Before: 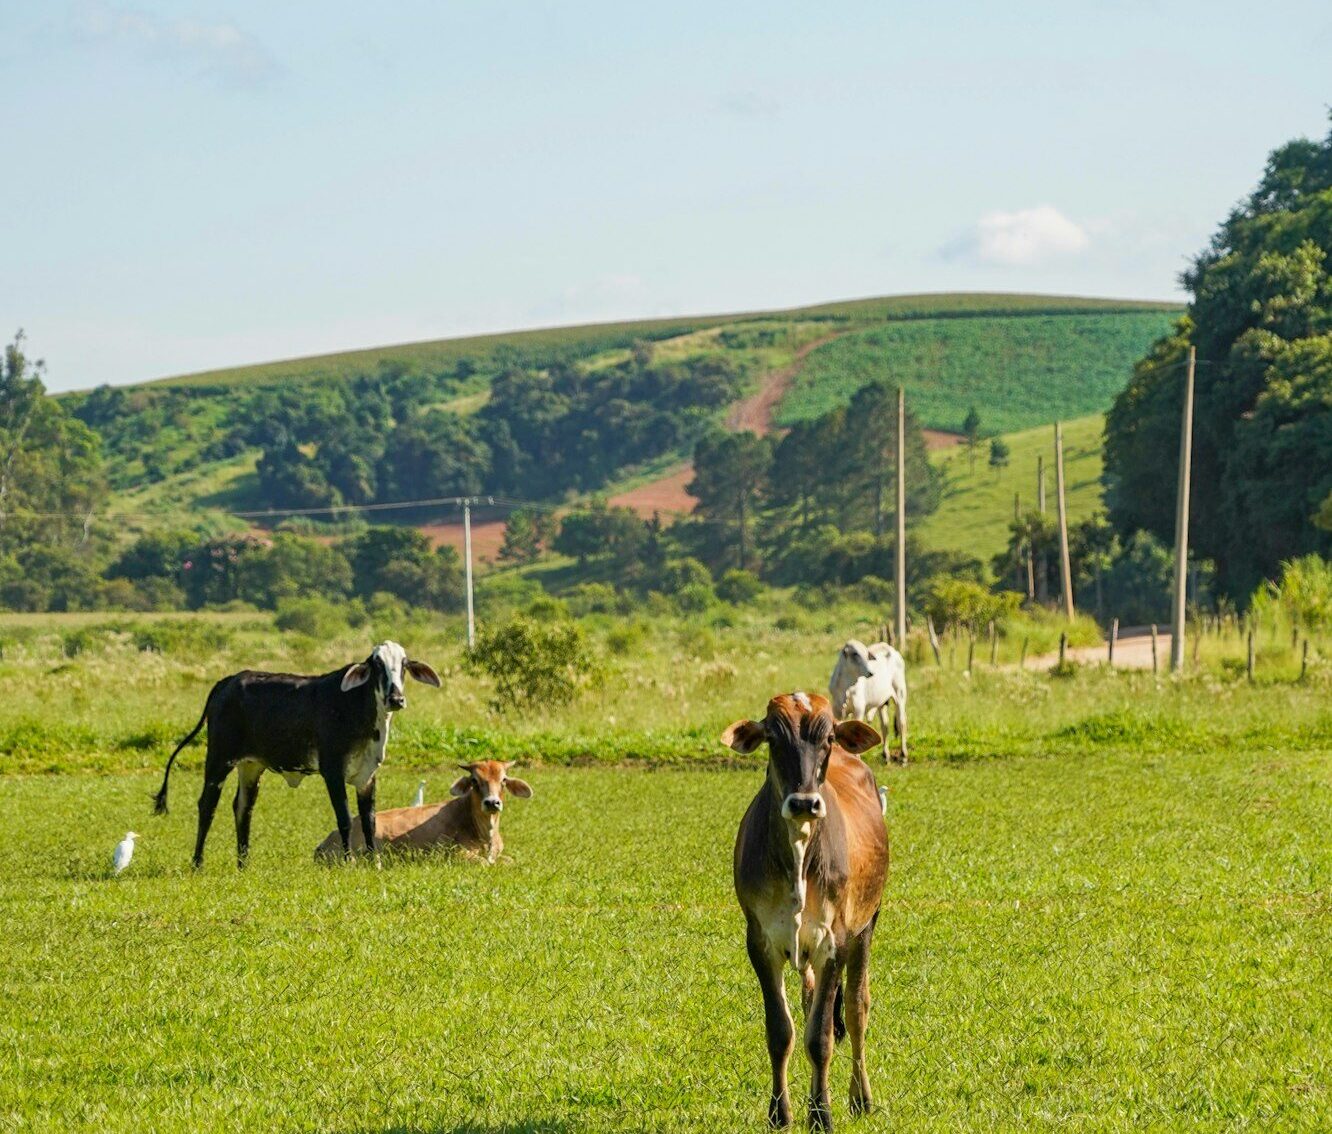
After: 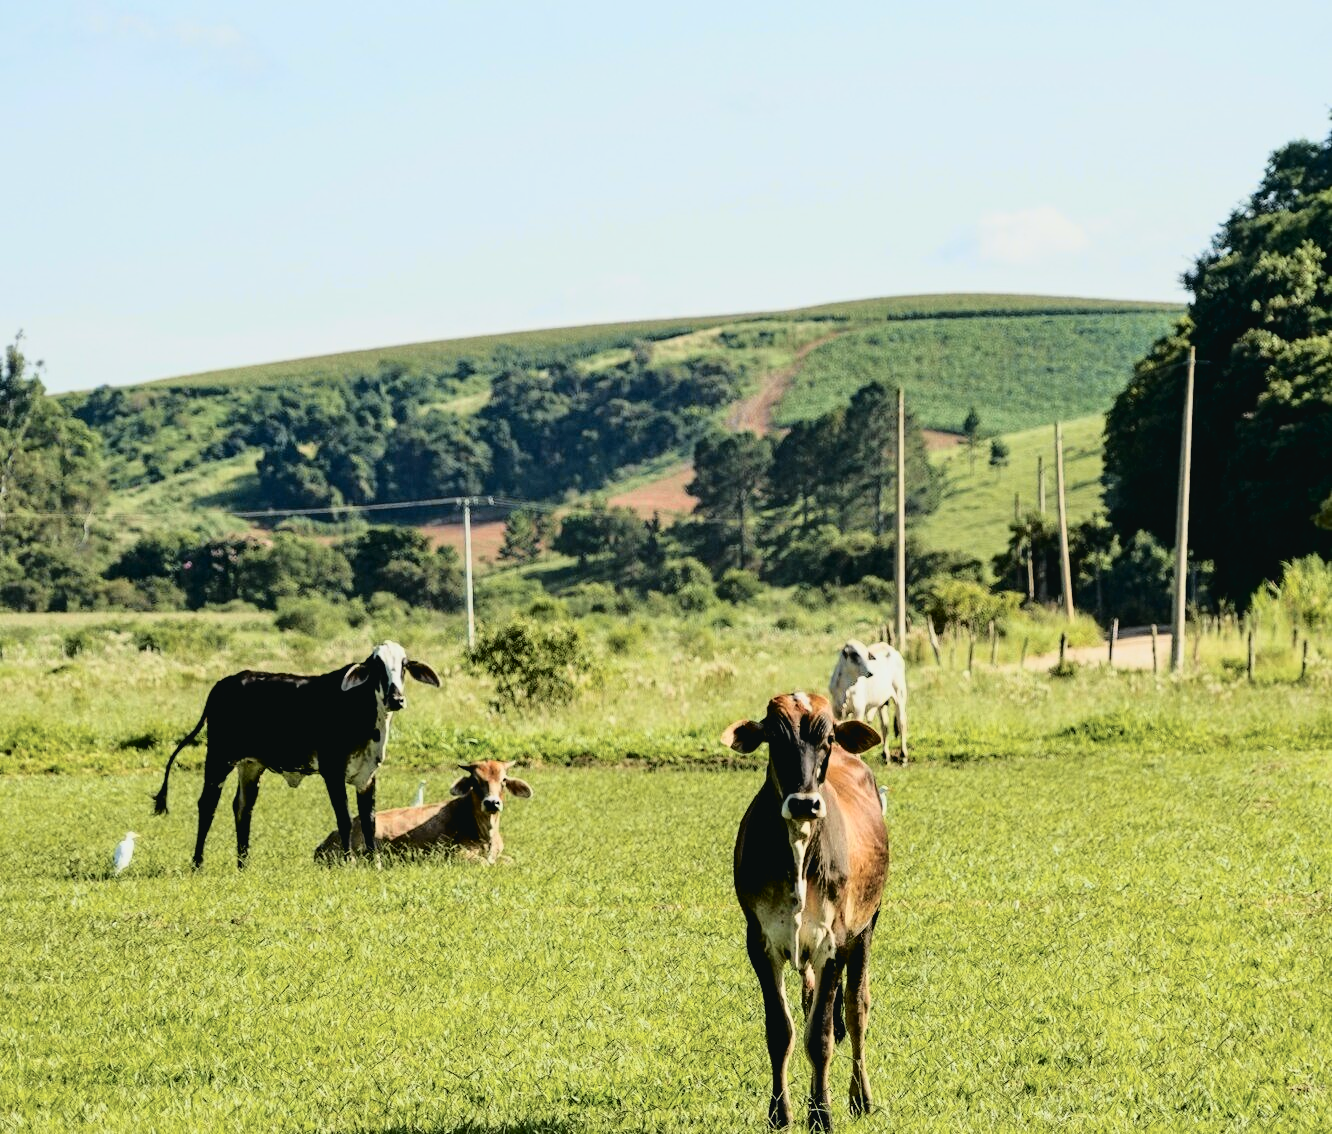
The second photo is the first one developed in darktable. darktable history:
tone curve: curves: ch0 [(0, 0.032) (0.078, 0.052) (0.236, 0.168) (0.43, 0.472) (0.508, 0.566) (0.66, 0.754) (0.79, 0.883) (0.994, 0.974)]; ch1 [(0, 0) (0.161, 0.092) (0.35, 0.33) (0.379, 0.401) (0.456, 0.456) (0.508, 0.501) (0.547, 0.531) (0.573, 0.563) (0.625, 0.602) (0.718, 0.734) (1, 1)]; ch2 [(0, 0) (0.369, 0.427) (0.44, 0.434) (0.502, 0.501) (0.54, 0.537) (0.586, 0.59) (0.621, 0.604) (1, 1)], color space Lab, independent channels, preserve colors none
exposure: compensate highlight preservation false
filmic rgb: black relative exposure -3.94 EV, white relative exposure 3.12 EV, hardness 2.87, iterations of high-quality reconstruction 0
